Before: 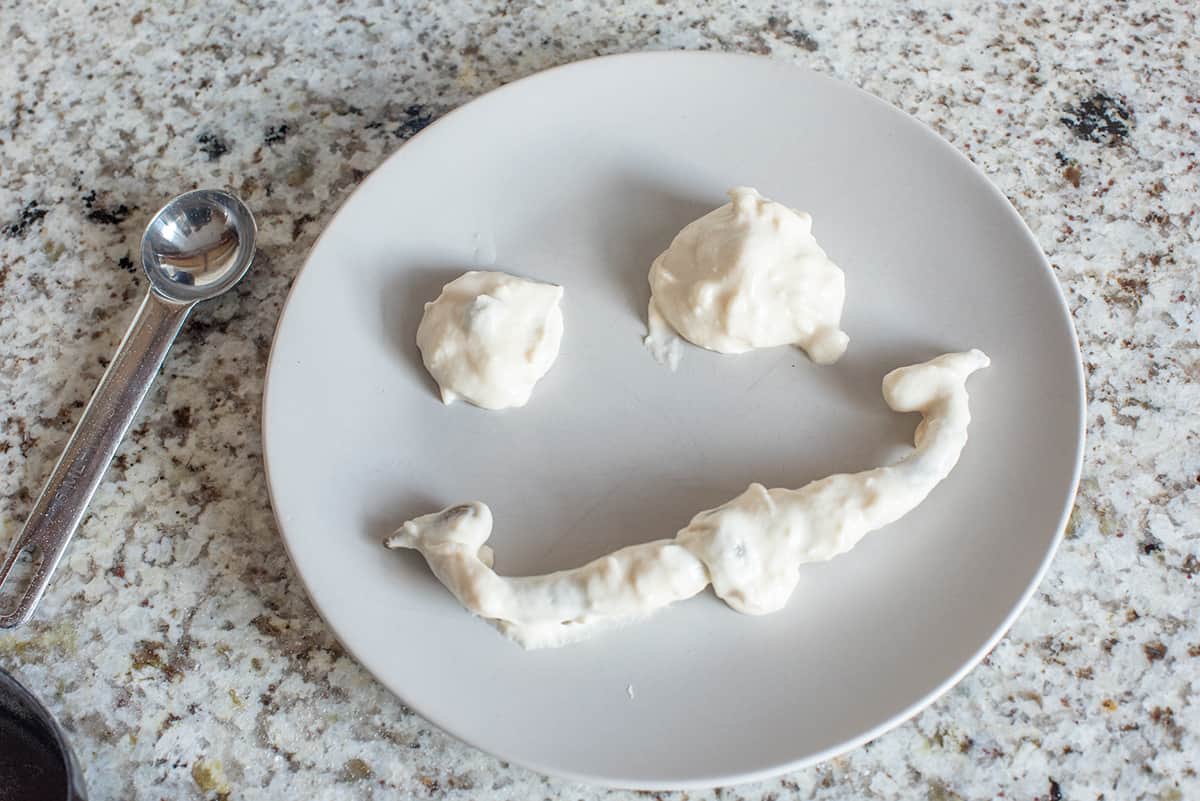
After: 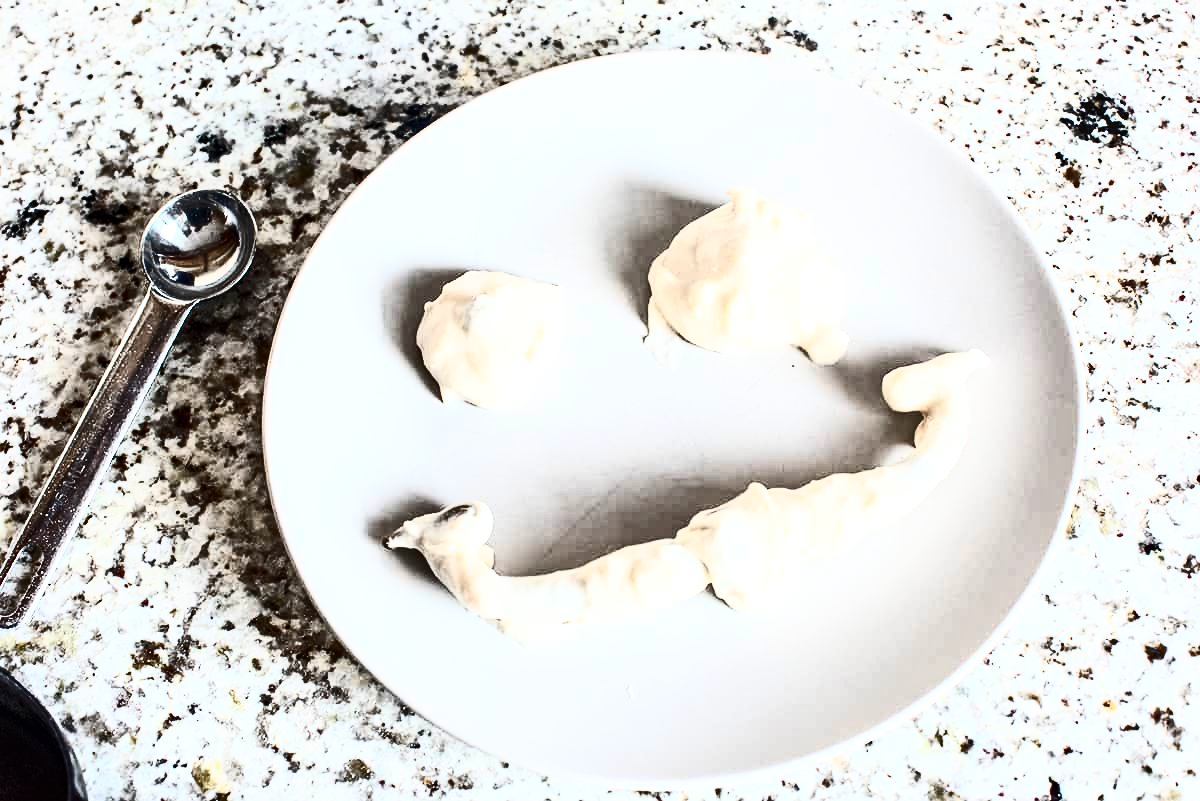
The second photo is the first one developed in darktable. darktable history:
filmic rgb: black relative exposure -9.06 EV, white relative exposure 2.31 EV, threshold 3.03 EV, hardness 7.42, contrast in shadows safe, enable highlight reconstruction true
haze removal: compatibility mode true, adaptive false
tone equalizer: edges refinement/feathering 500, mask exposure compensation -1.57 EV, preserve details no
contrast brightness saturation: contrast 0.937, brightness 0.202
